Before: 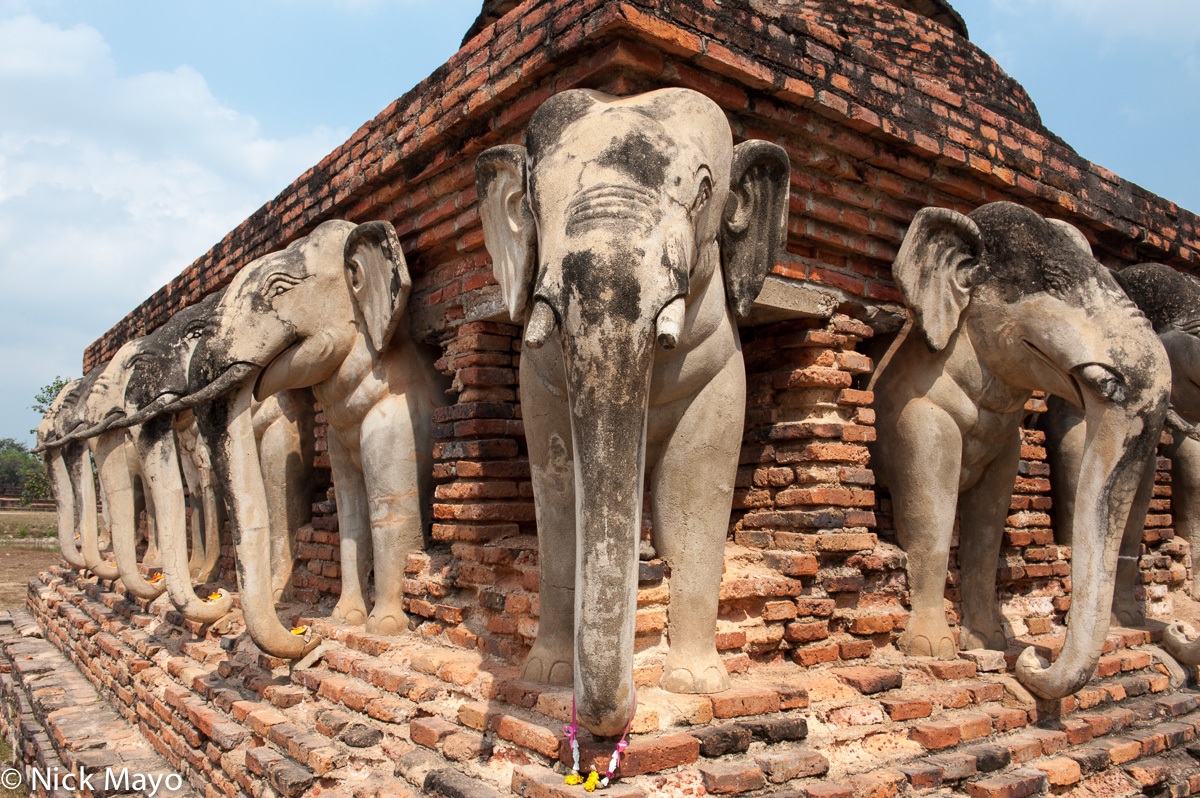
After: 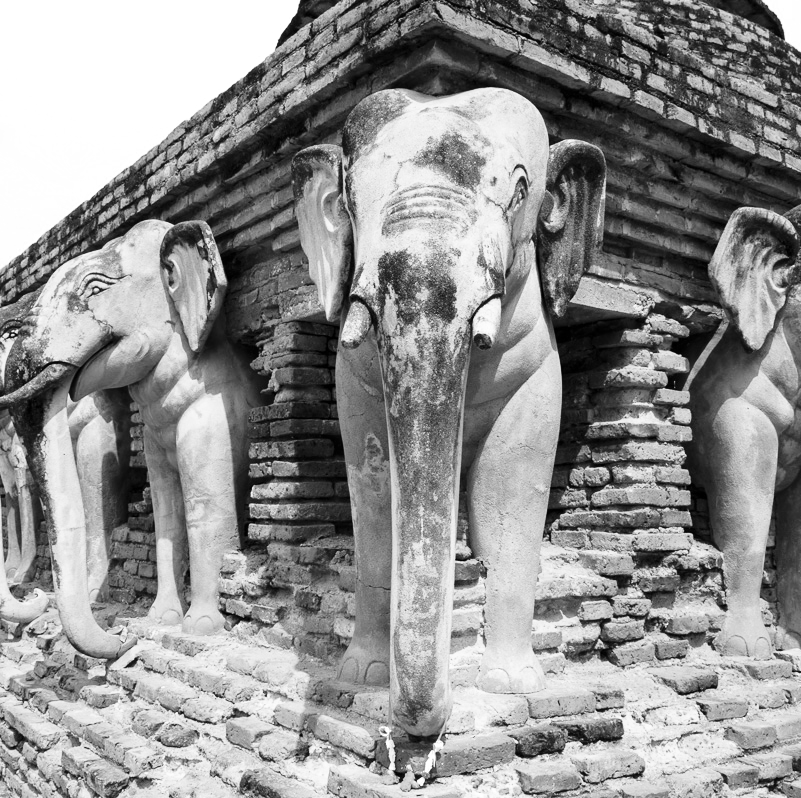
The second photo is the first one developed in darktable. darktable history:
color zones: curves: ch0 [(0, 0.613) (0.01, 0.613) (0.245, 0.448) (0.498, 0.529) (0.642, 0.665) (0.879, 0.777) (0.99, 0.613)]; ch1 [(0, 0) (0.143, 0) (0.286, 0) (0.429, 0) (0.571, 0) (0.714, 0) (0.857, 0)]
base curve: curves: ch0 [(0, 0) (0.028, 0.03) (0.121, 0.232) (0.46, 0.748) (0.859, 0.968) (1, 1)], preserve colors none
crop: left 15.377%, right 17.872%
